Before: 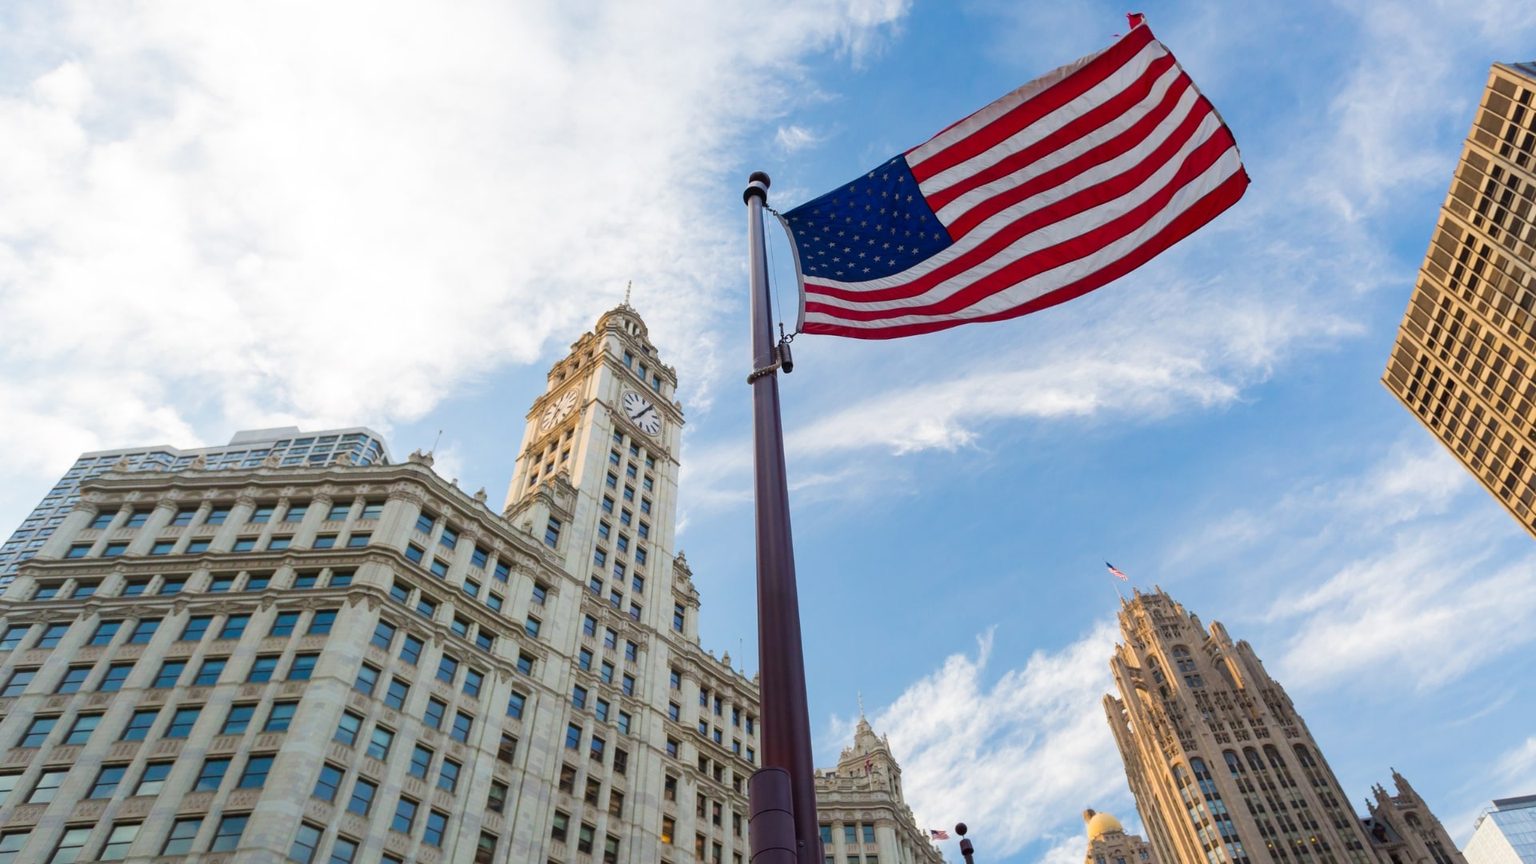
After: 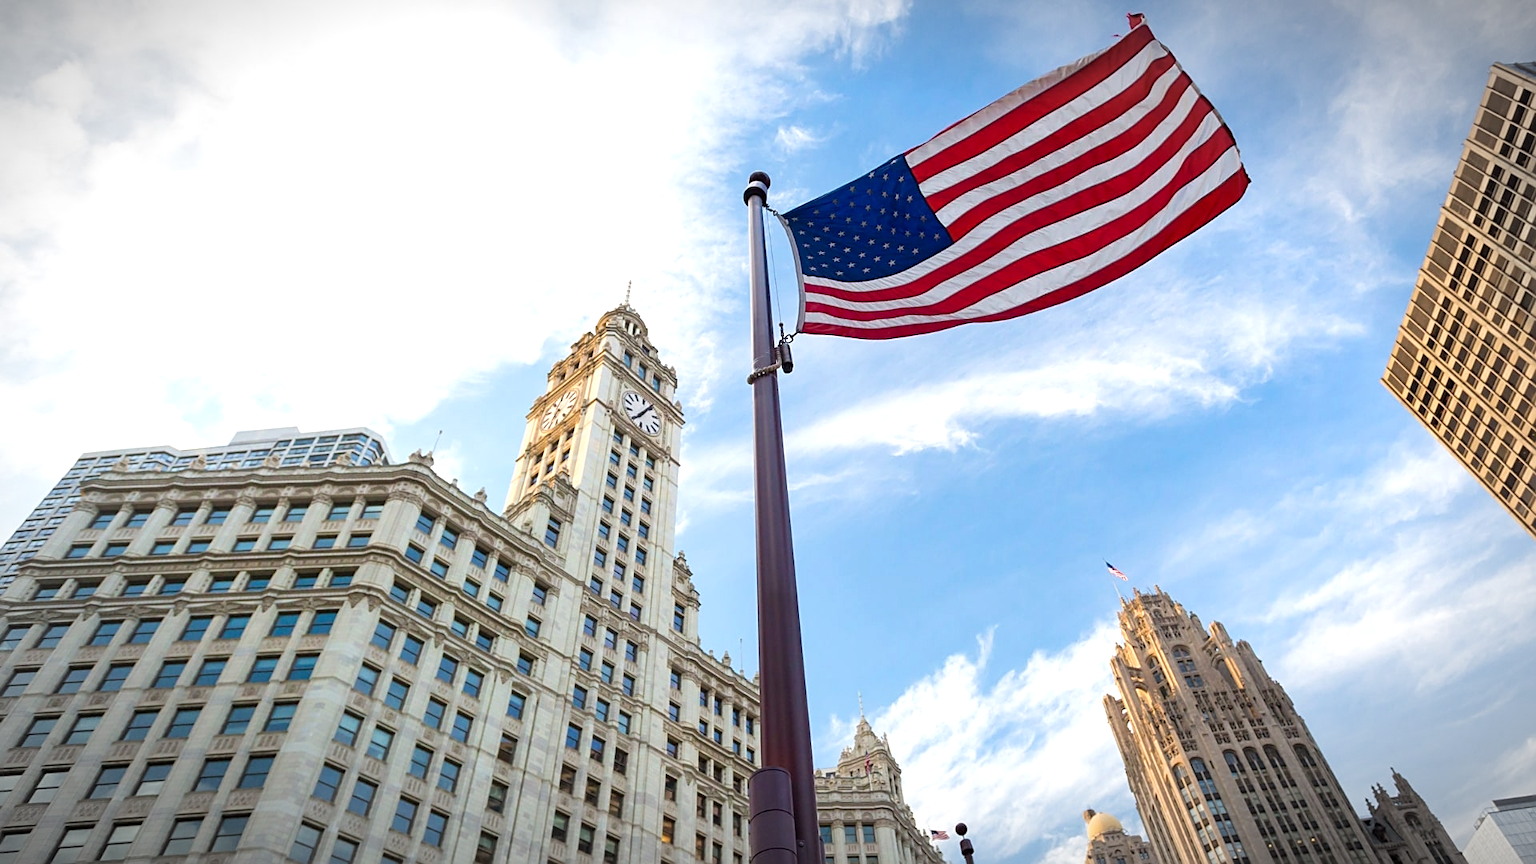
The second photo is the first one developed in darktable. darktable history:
sharpen: on, module defaults
vignetting: fall-off radius 59.8%, brightness -0.628, saturation -0.682, automatic ratio true
exposure: black level correction 0.001, exposure 0.499 EV, compensate highlight preservation false
